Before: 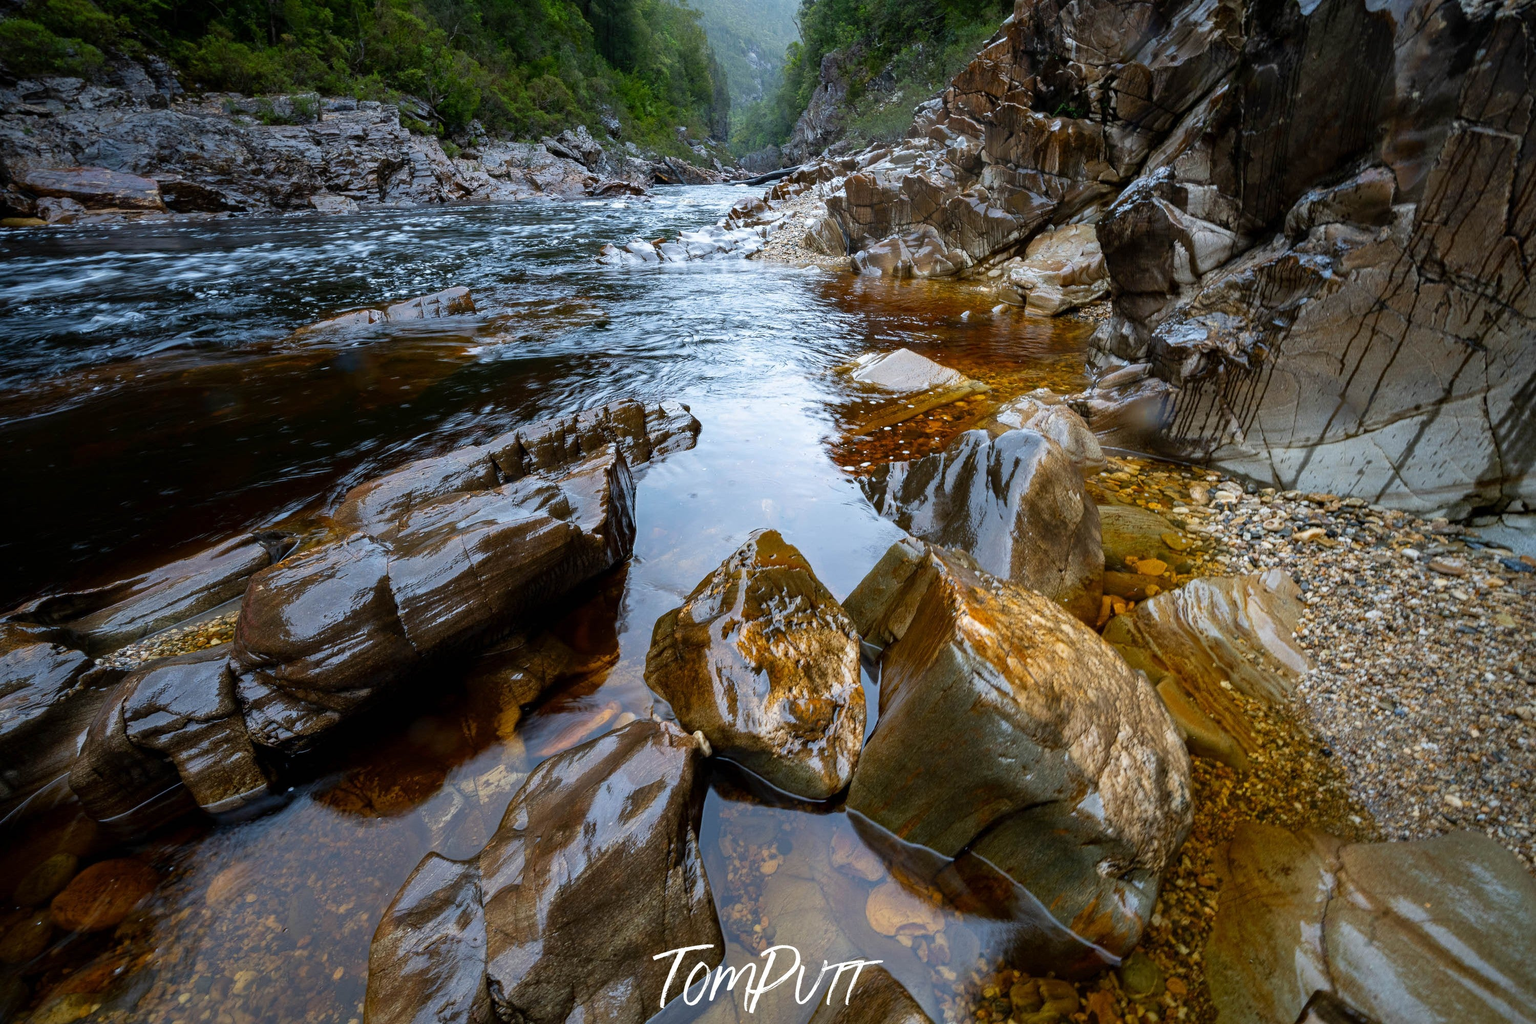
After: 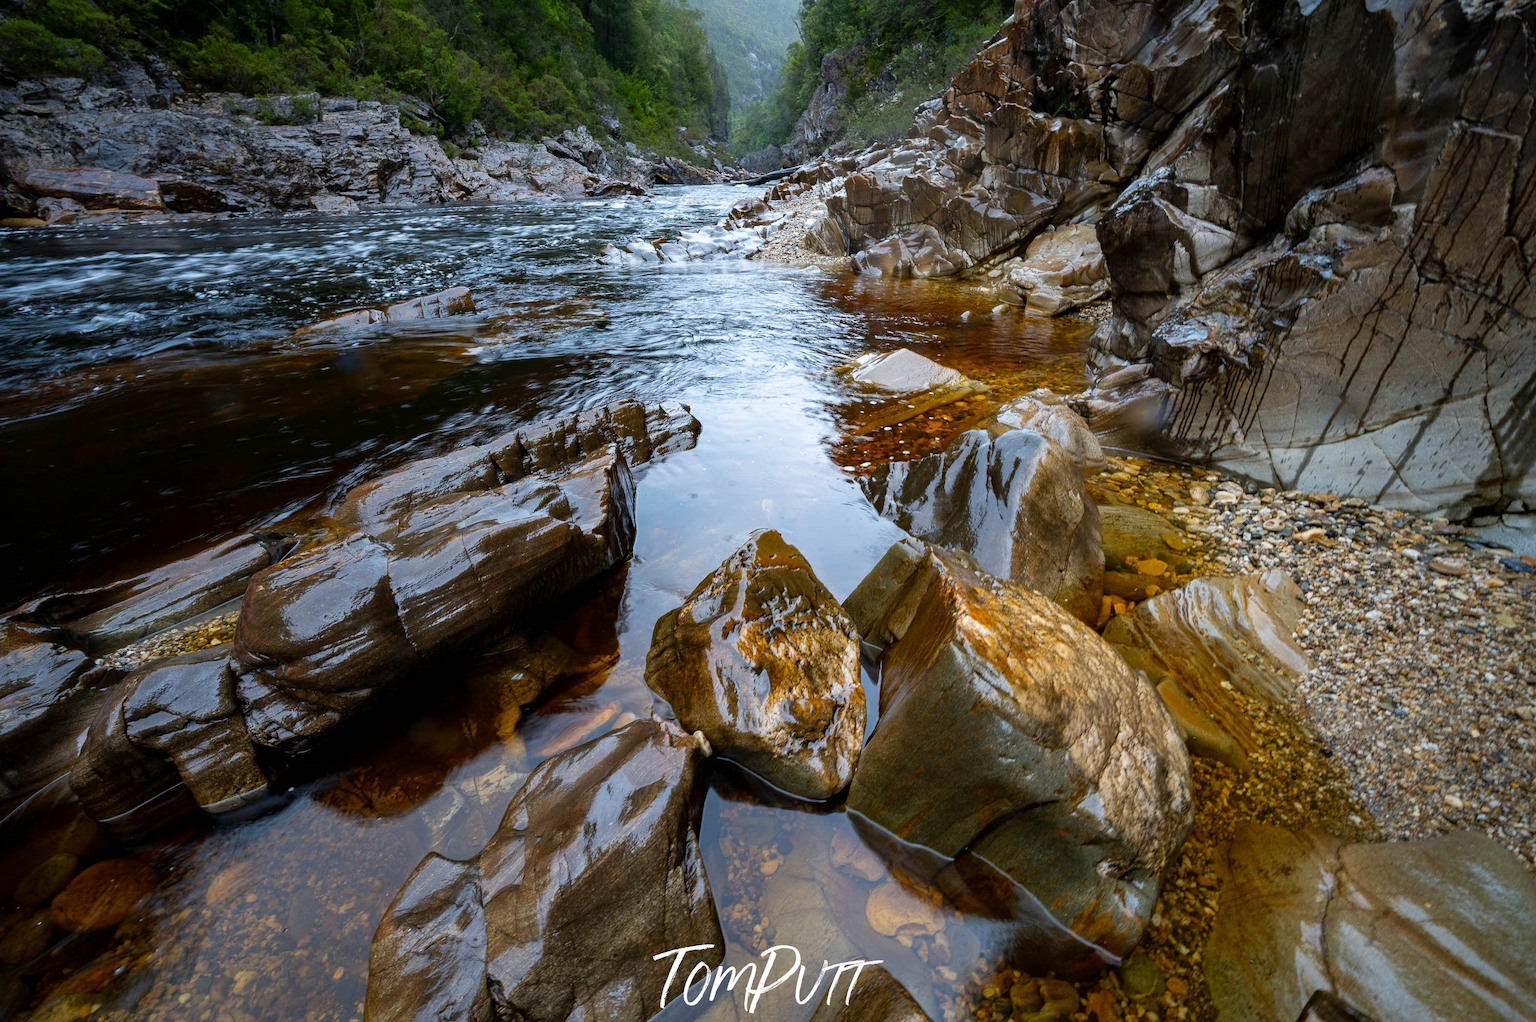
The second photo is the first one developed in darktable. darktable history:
crop: bottom 0.052%
exposure: compensate highlight preservation false
